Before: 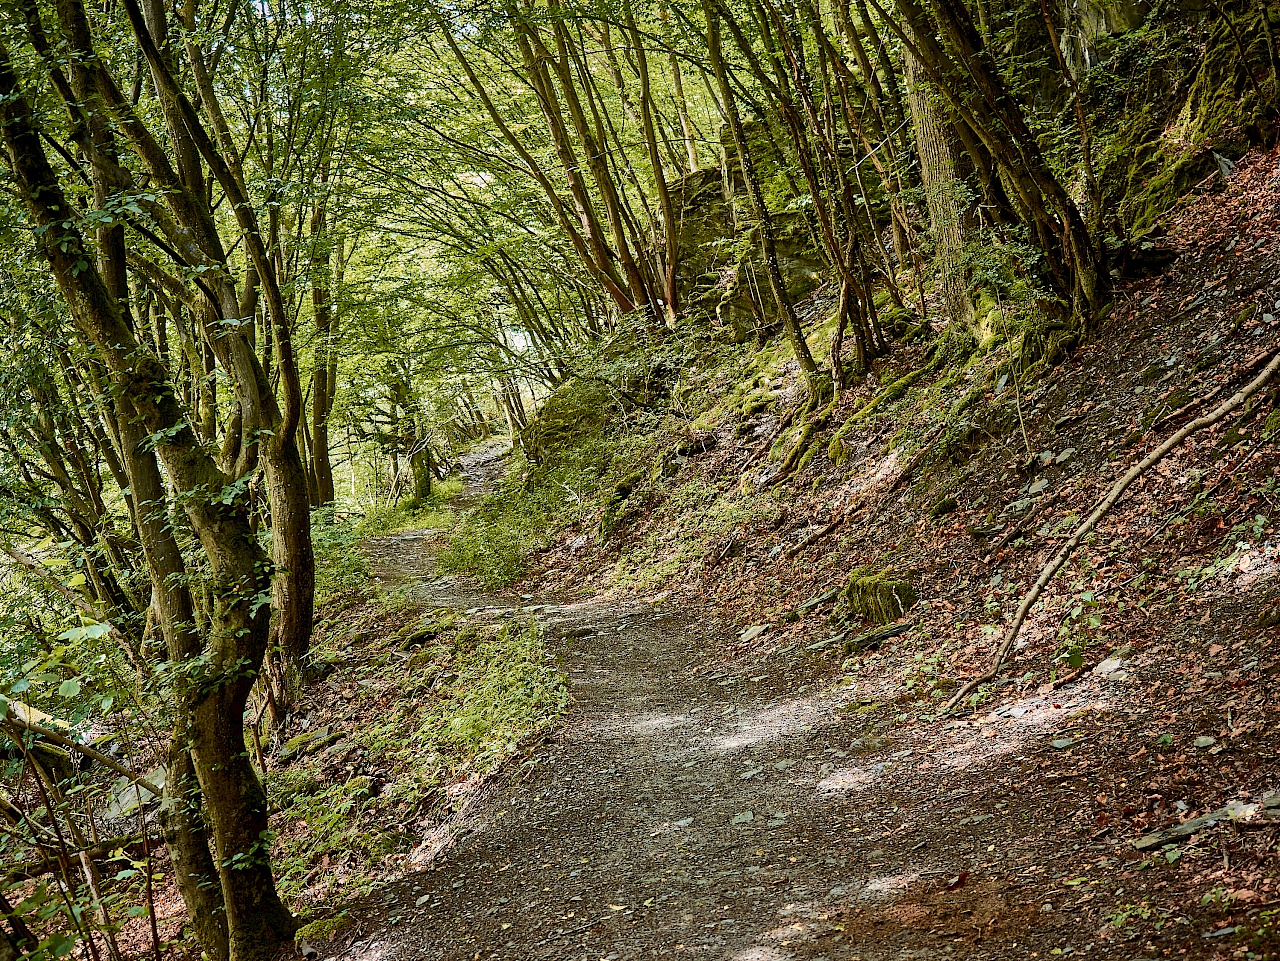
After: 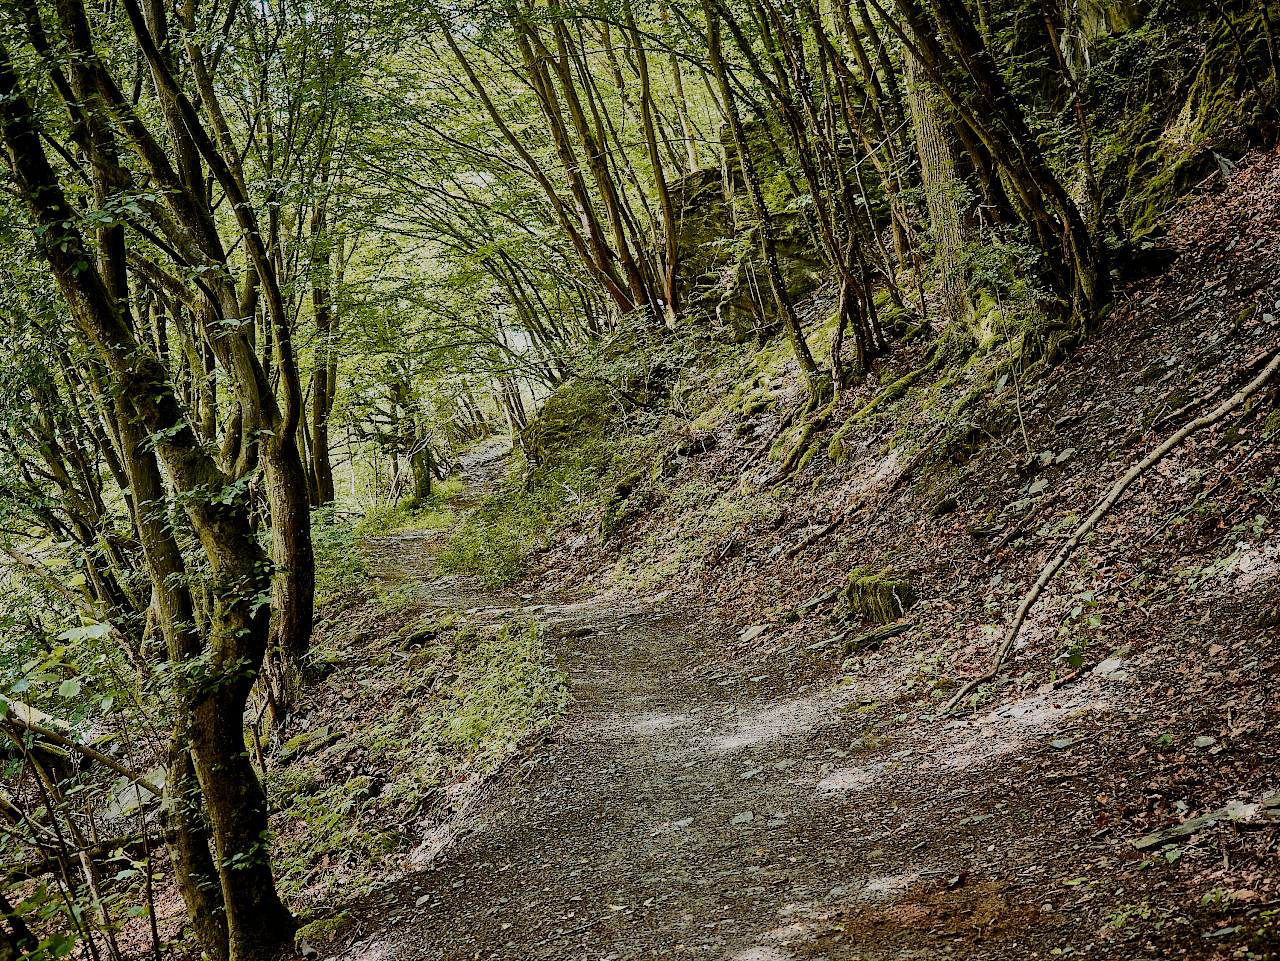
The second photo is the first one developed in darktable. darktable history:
filmic rgb: black relative exposure -7.65 EV, white relative exposure 4.56 EV, hardness 3.61, preserve chrominance no, color science v4 (2020), contrast in shadows soft
